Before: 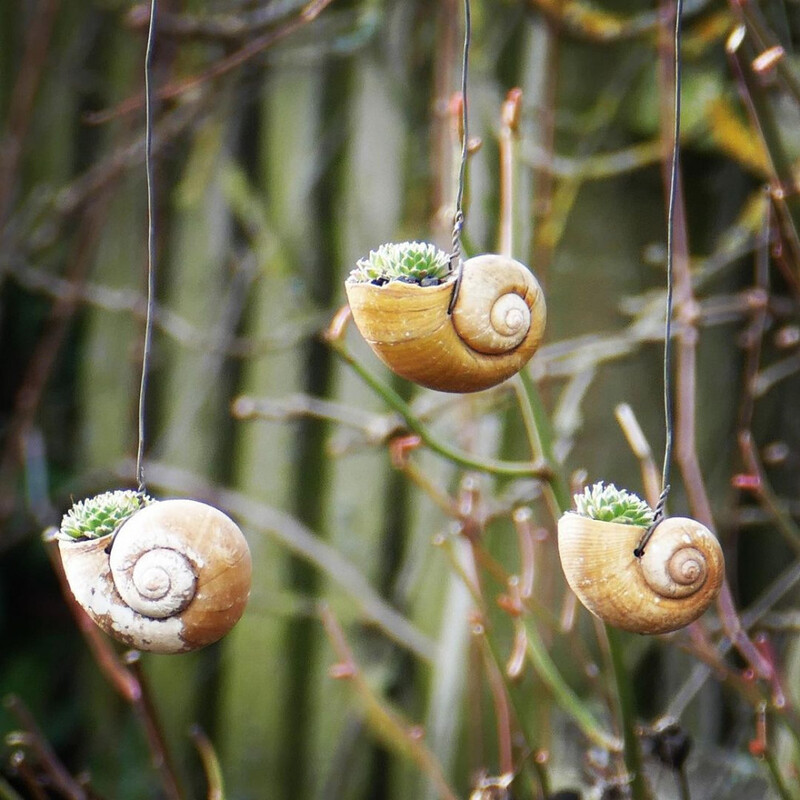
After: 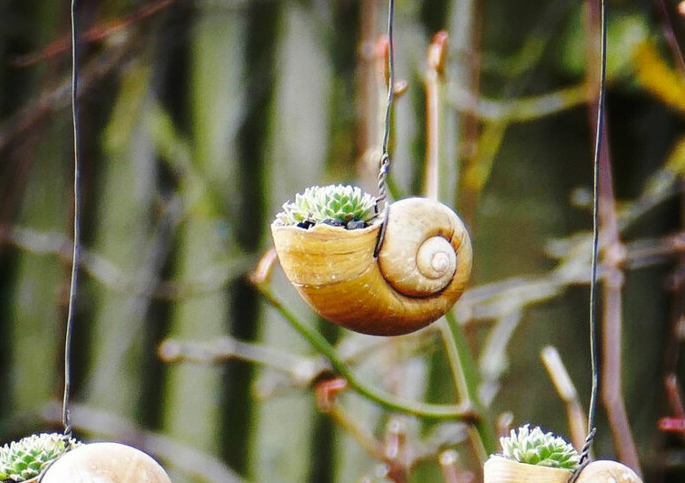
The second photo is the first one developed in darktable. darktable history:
base curve: curves: ch0 [(0, 0) (0.073, 0.04) (0.157, 0.139) (0.492, 0.492) (0.758, 0.758) (1, 1)], preserve colors none
crop and rotate: left 9.345%, top 7.22%, right 4.982%, bottom 32.331%
